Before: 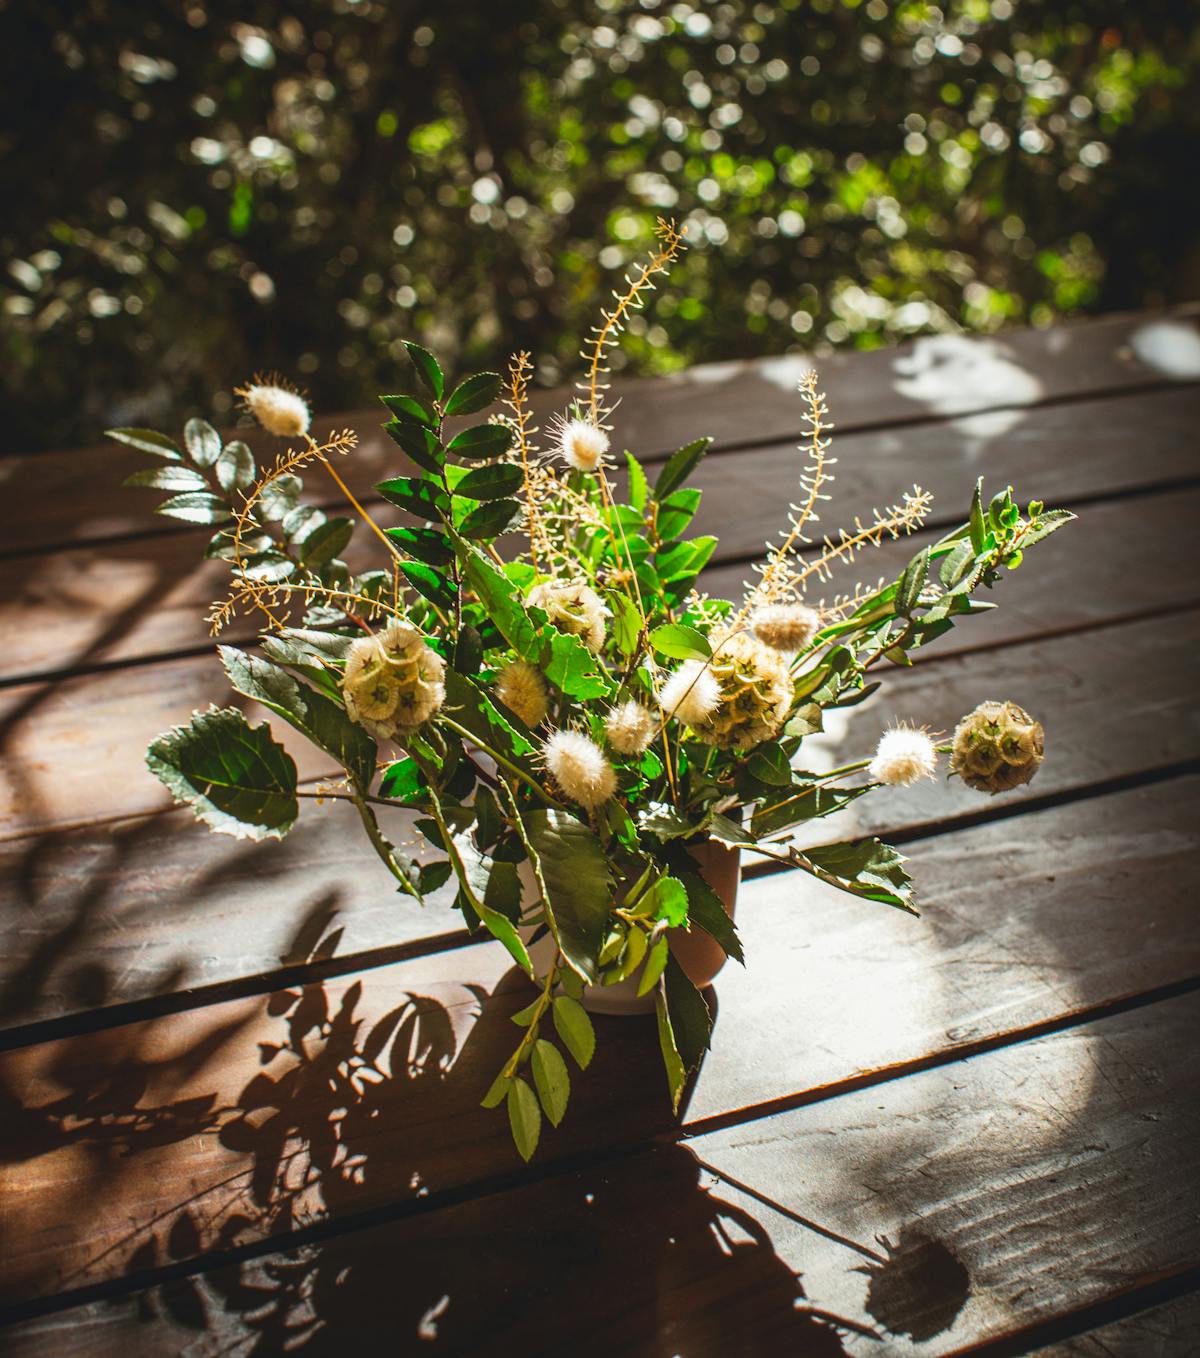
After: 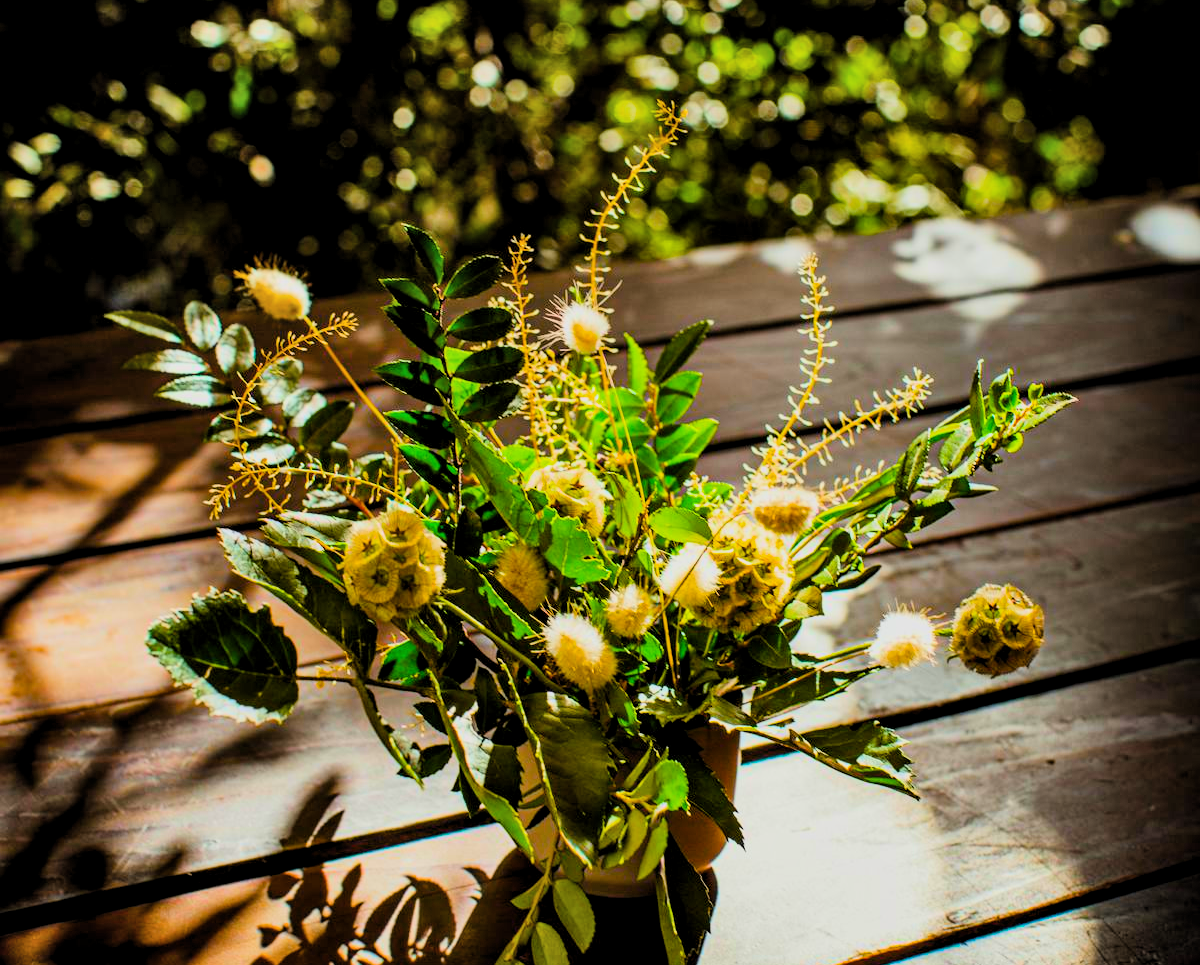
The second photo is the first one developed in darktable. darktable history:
levels: levels [0.018, 0.493, 1]
crop and rotate: top 8.694%, bottom 20.192%
shadows and highlights: shadows 35.5, highlights -34.85, soften with gaussian
filmic rgb: black relative exposure -5.11 EV, white relative exposure 3.98 EV, hardness 2.9, contrast 1.301, color science v6 (2022)
color balance rgb: linear chroma grading › global chroma 8.861%, perceptual saturation grading › global saturation 29.46%, global vibrance 45.397%
